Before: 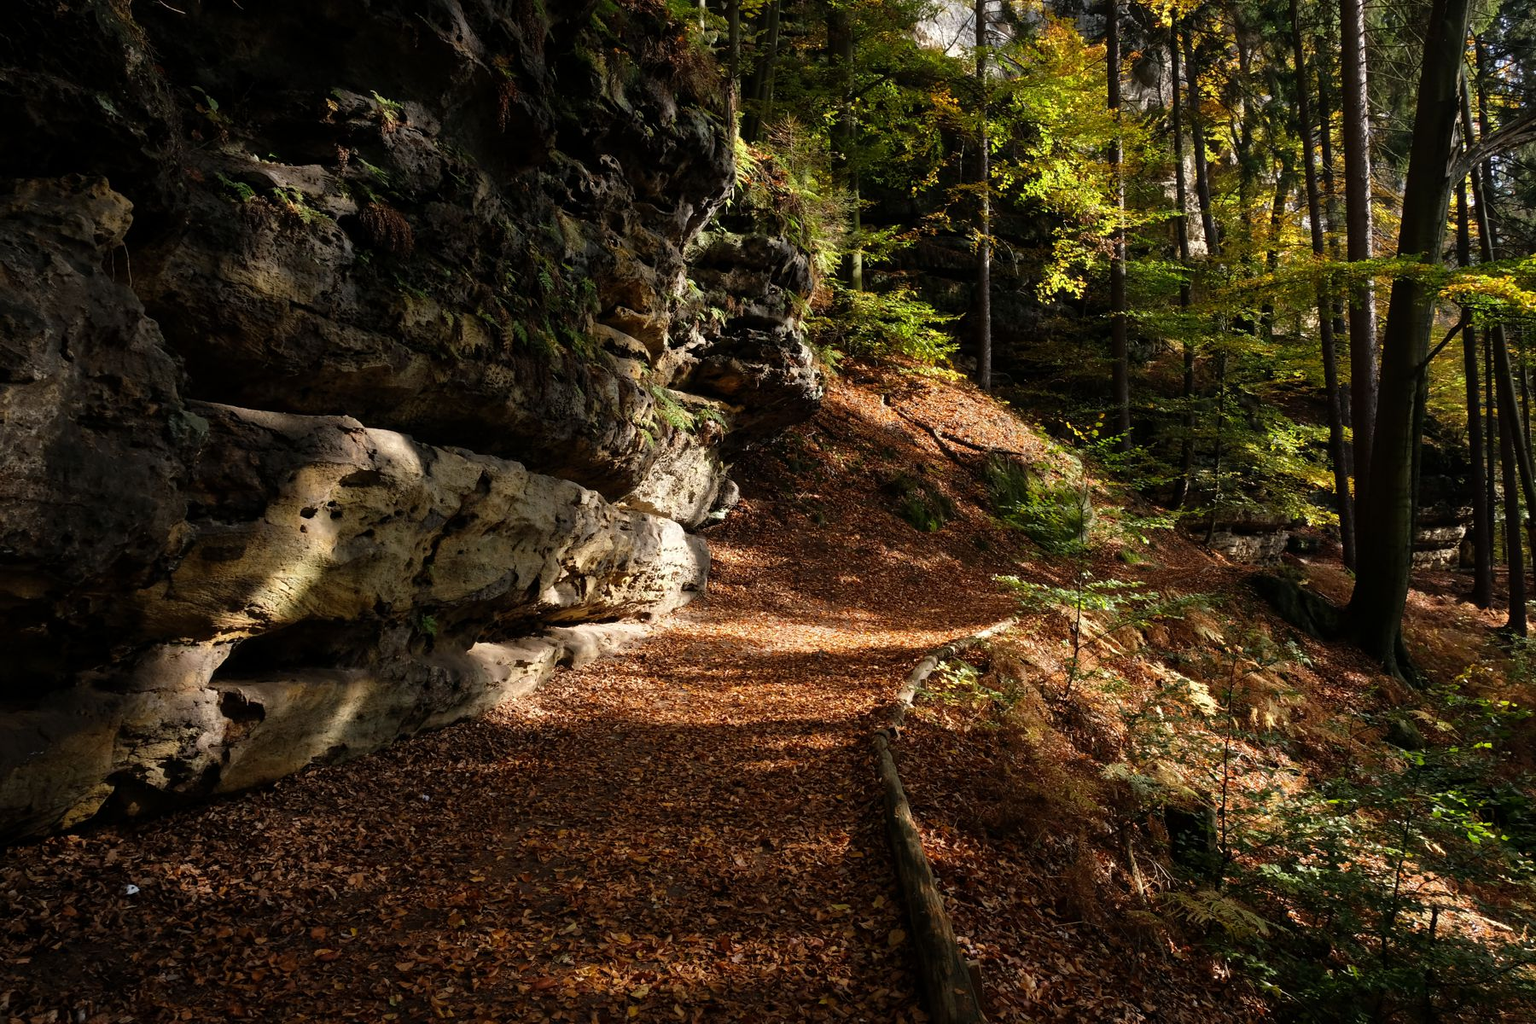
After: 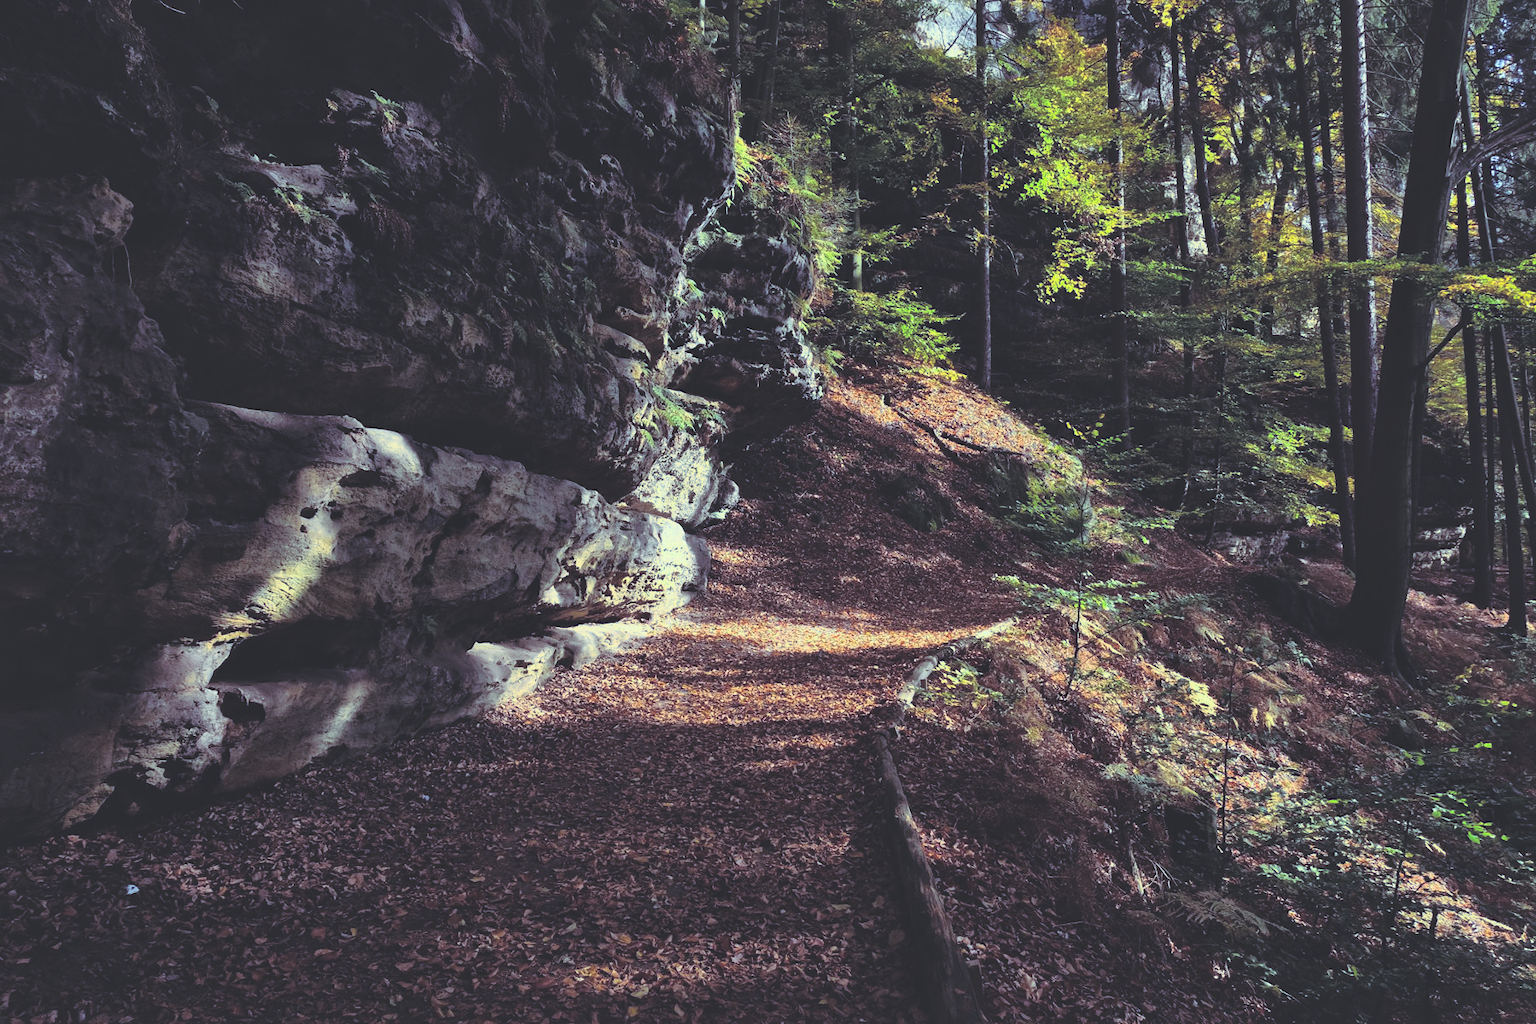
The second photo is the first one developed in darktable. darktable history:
rgb curve: curves: ch0 [(0, 0.186) (0.314, 0.284) (0.576, 0.466) (0.805, 0.691) (0.936, 0.886)]; ch1 [(0, 0.186) (0.314, 0.284) (0.581, 0.534) (0.771, 0.746) (0.936, 0.958)]; ch2 [(0, 0.216) (0.275, 0.39) (1, 1)], mode RGB, independent channels, compensate middle gray true, preserve colors none
tone curve: curves: ch0 [(0, 0.013) (0.129, 0.1) (0.291, 0.375) (0.46, 0.576) (0.667, 0.78) (0.851, 0.903) (0.997, 0.951)]; ch1 [(0, 0) (0.353, 0.344) (0.45, 0.46) (0.498, 0.495) (0.528, 0.531) (0.563, 0.566) (0.592, 0.609) (0.657, 0.672) (1, 1)]; ch2 [(0, 0) (0.333, 0.346) (0.375, 0.375) (0.427, 0.44) (0.5, 0.501) (0.505, 0.505) (0.544, 0.573) (0.576, 0.615) (0.612, 0.644) (0.66, 0.715) (1, 1)], color space Lab, independent channels, preserve colors none
local contrast: mode bilateral grid, contrast 20, coarseness 50, detail 120%, midtone range 0.2
